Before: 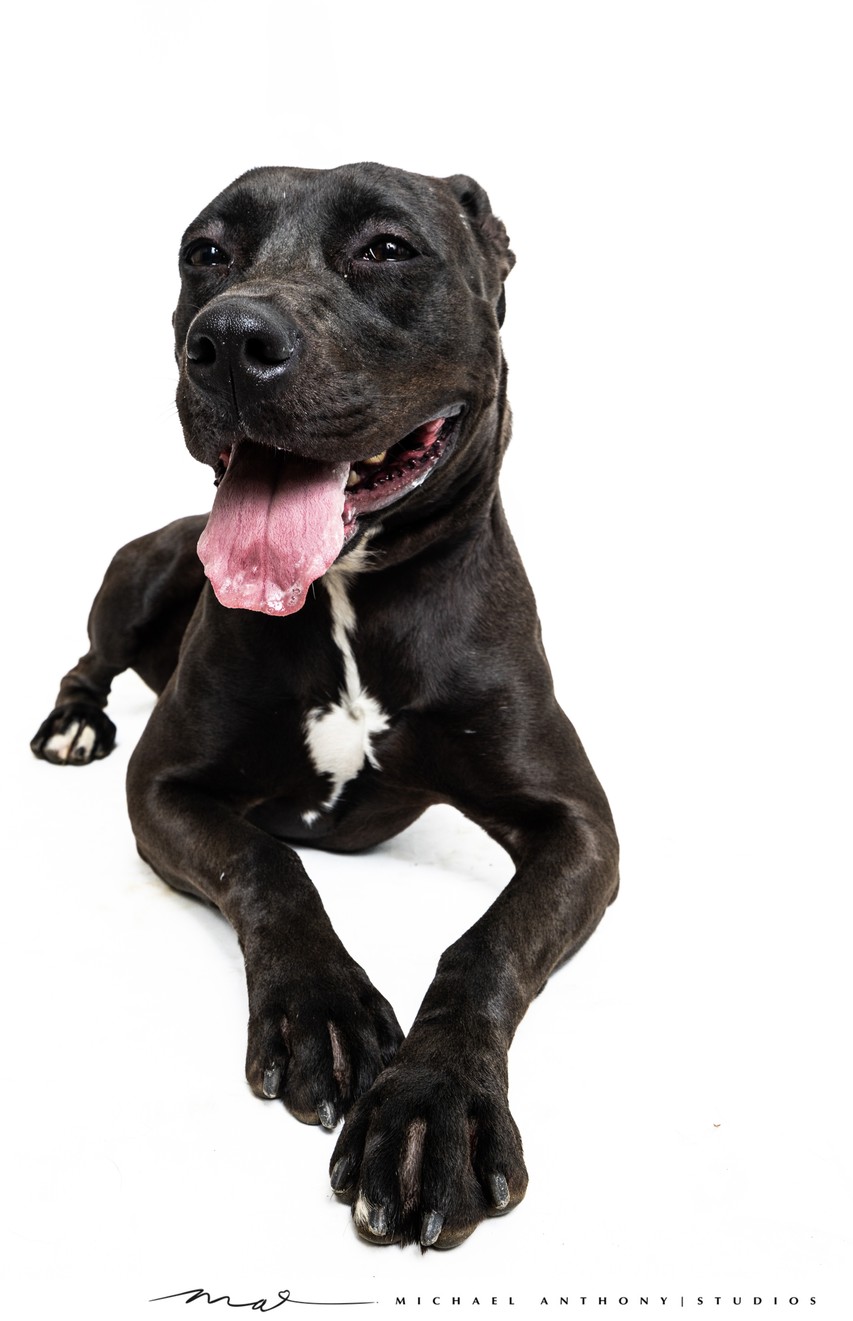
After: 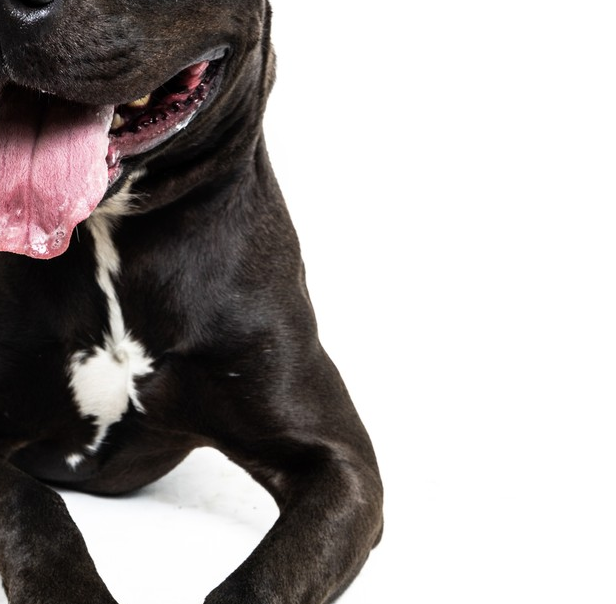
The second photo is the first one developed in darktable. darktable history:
crop and rotate: left 27.696%, top 27.072%, bottom 27.137%
